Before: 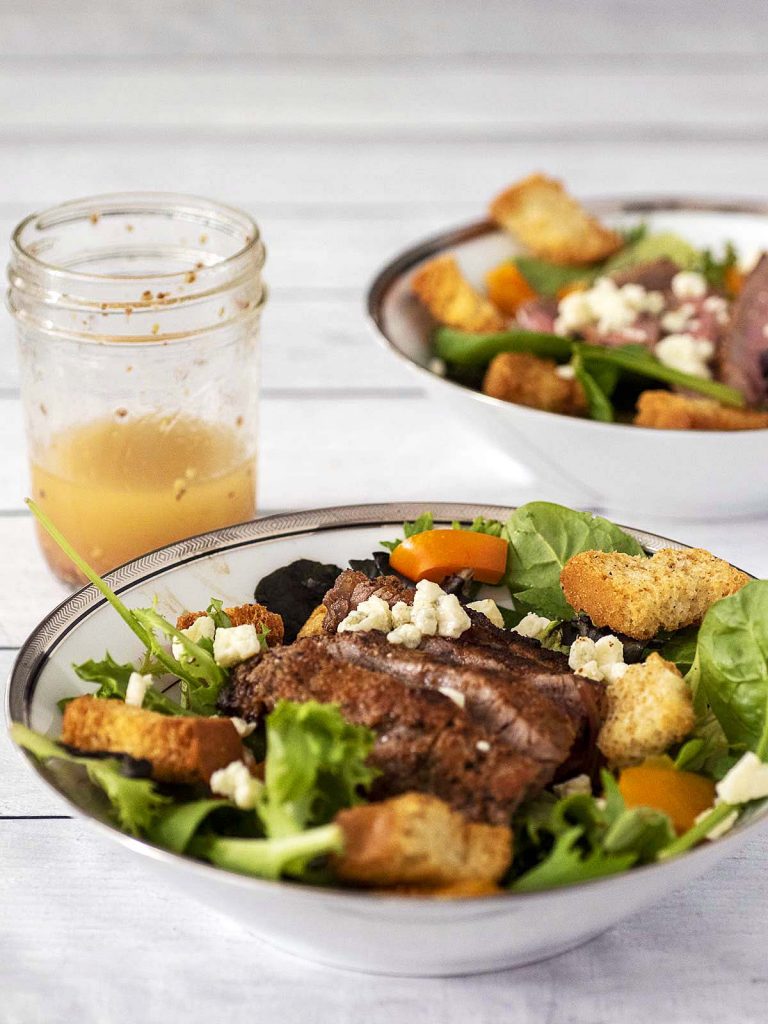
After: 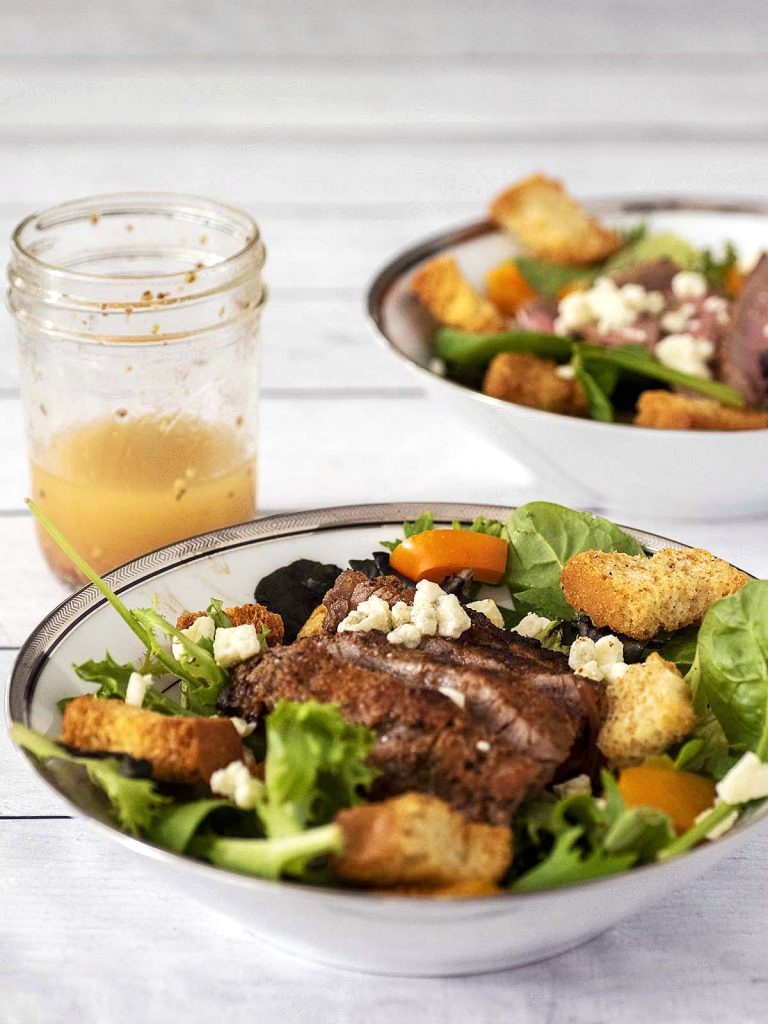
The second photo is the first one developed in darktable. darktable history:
shadows and highlights: shadows -9.26, white point adjustment 1.6, highlights 8.7
exposure: compensate highlight preservation false
